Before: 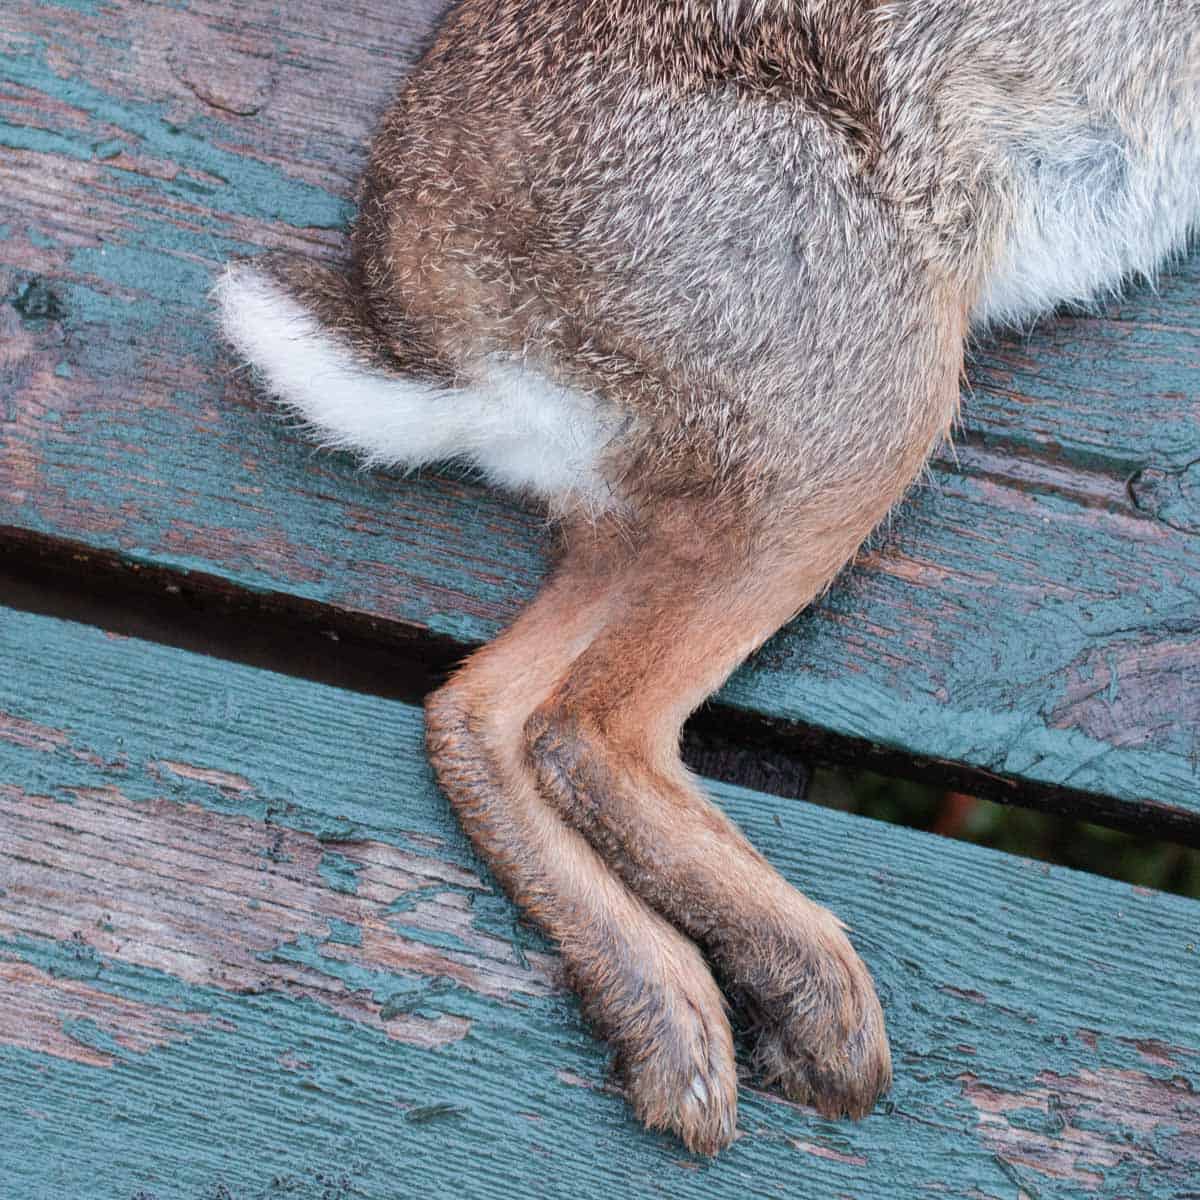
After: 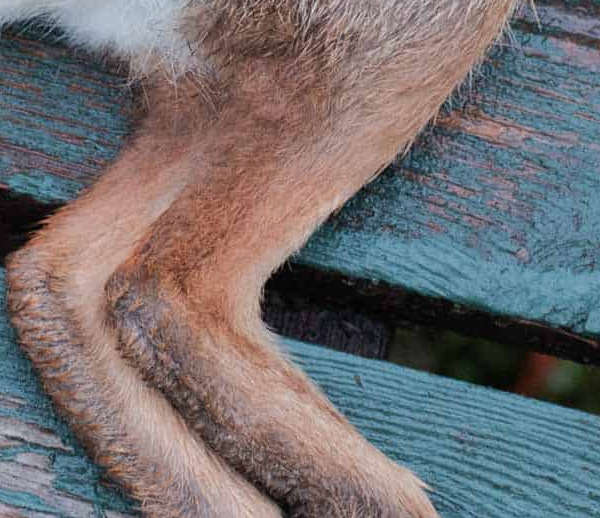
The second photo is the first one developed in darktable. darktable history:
crop: left 34.973%, top 36.726%, right 14.952%, bottom 20.087%
tone equalizer: edges refinement/feathering 500, mask exposure compensation -1.57 EV, preserve details guided filter
shadows and highlights: radius 122.42, shadows 21.51, white point adjustment -9.54, highlights -13.92, soften with gaussian
